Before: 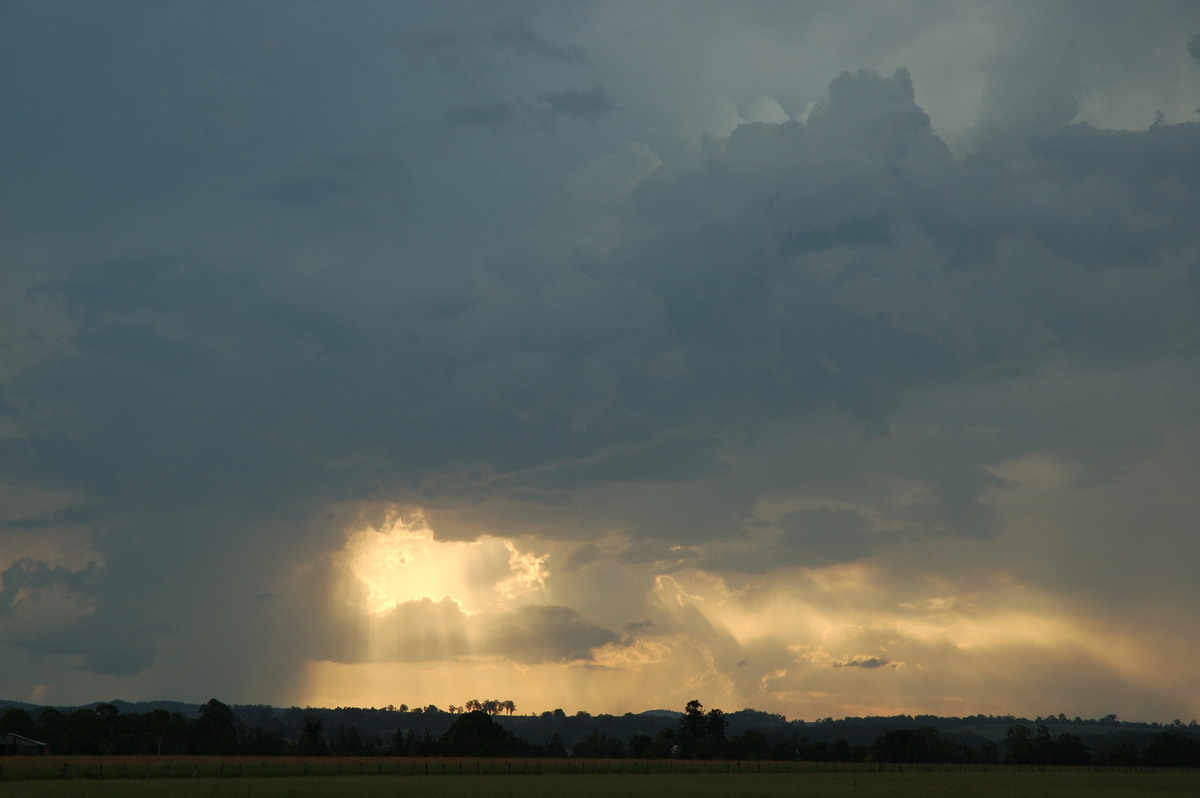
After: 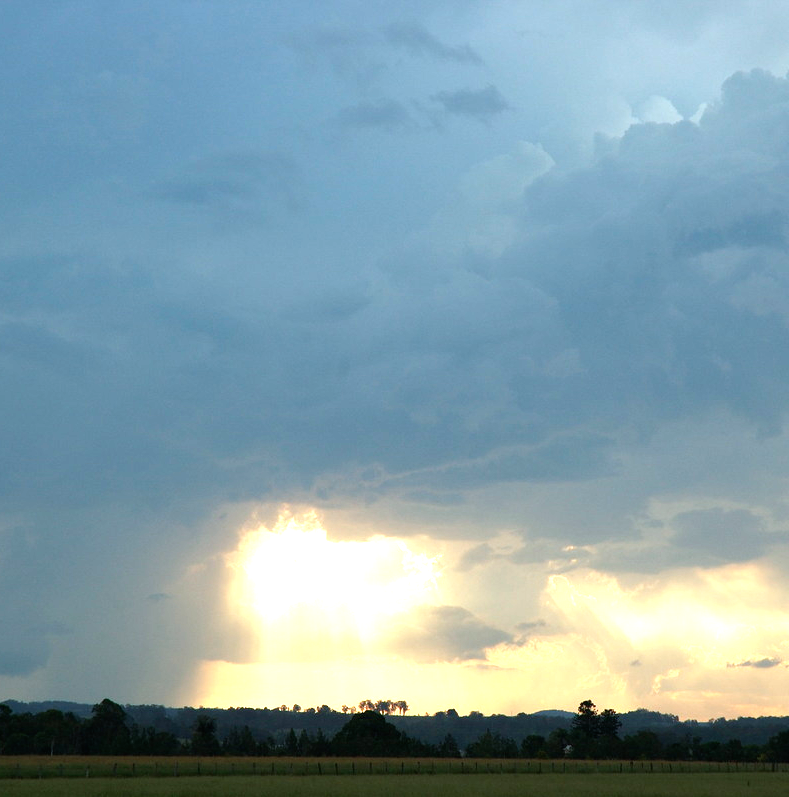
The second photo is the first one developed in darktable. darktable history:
exposure: black level correction 0, exposure 1.522 EV, compensate highlight preservation false
crop and rotate: left 8.92%, right 25.295%
color calibration: x 0.37, y 0.382, temperature 4318.33 K
